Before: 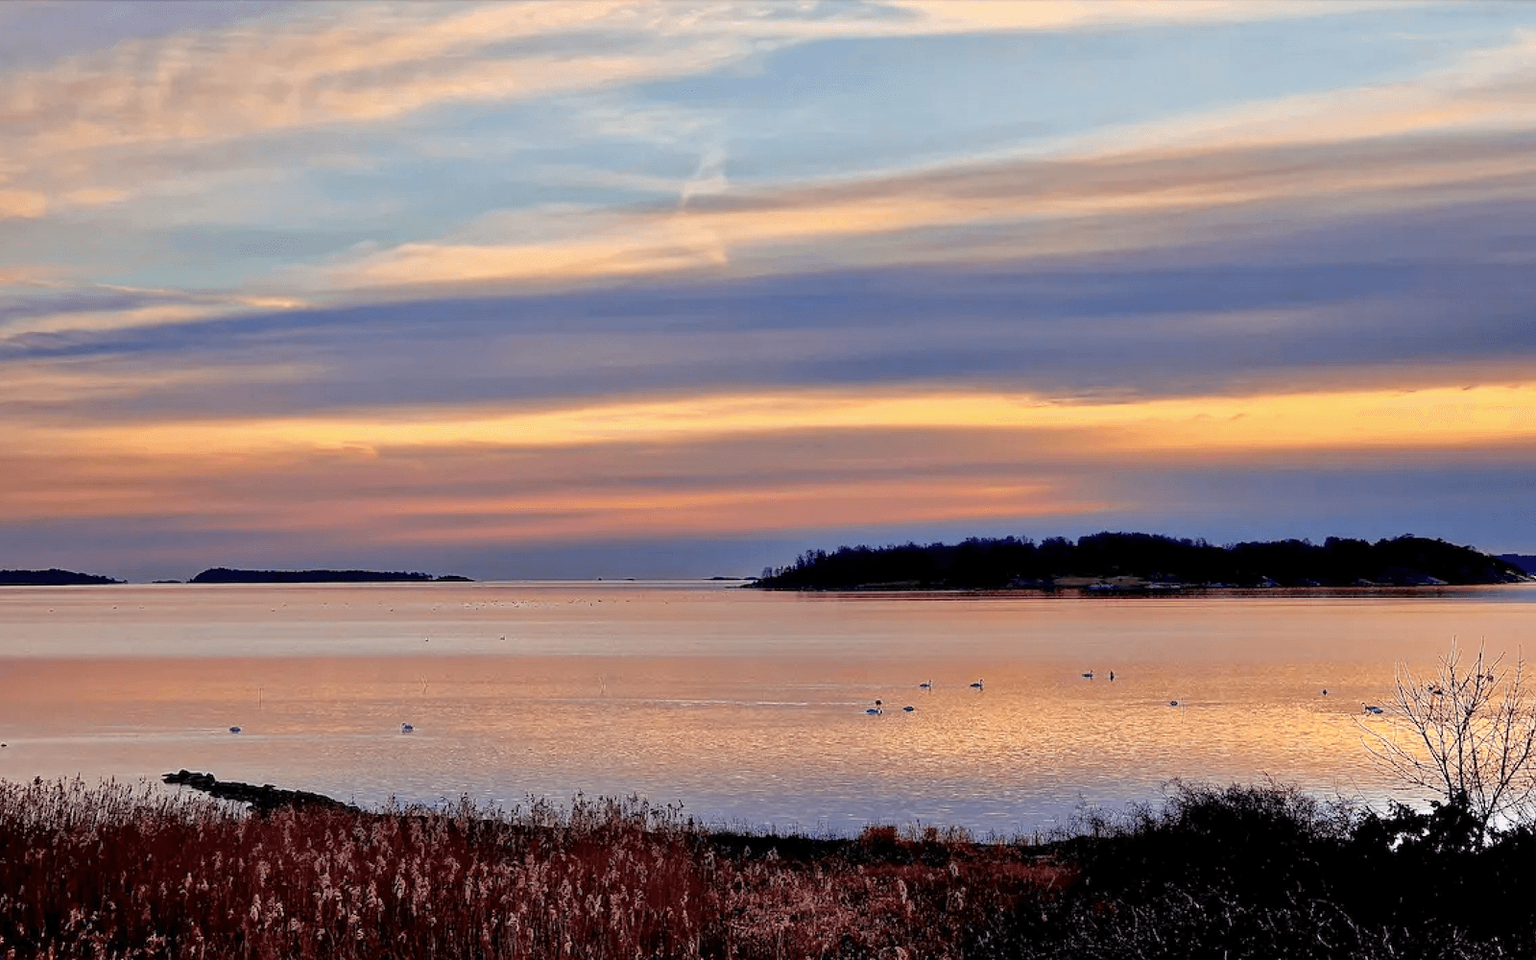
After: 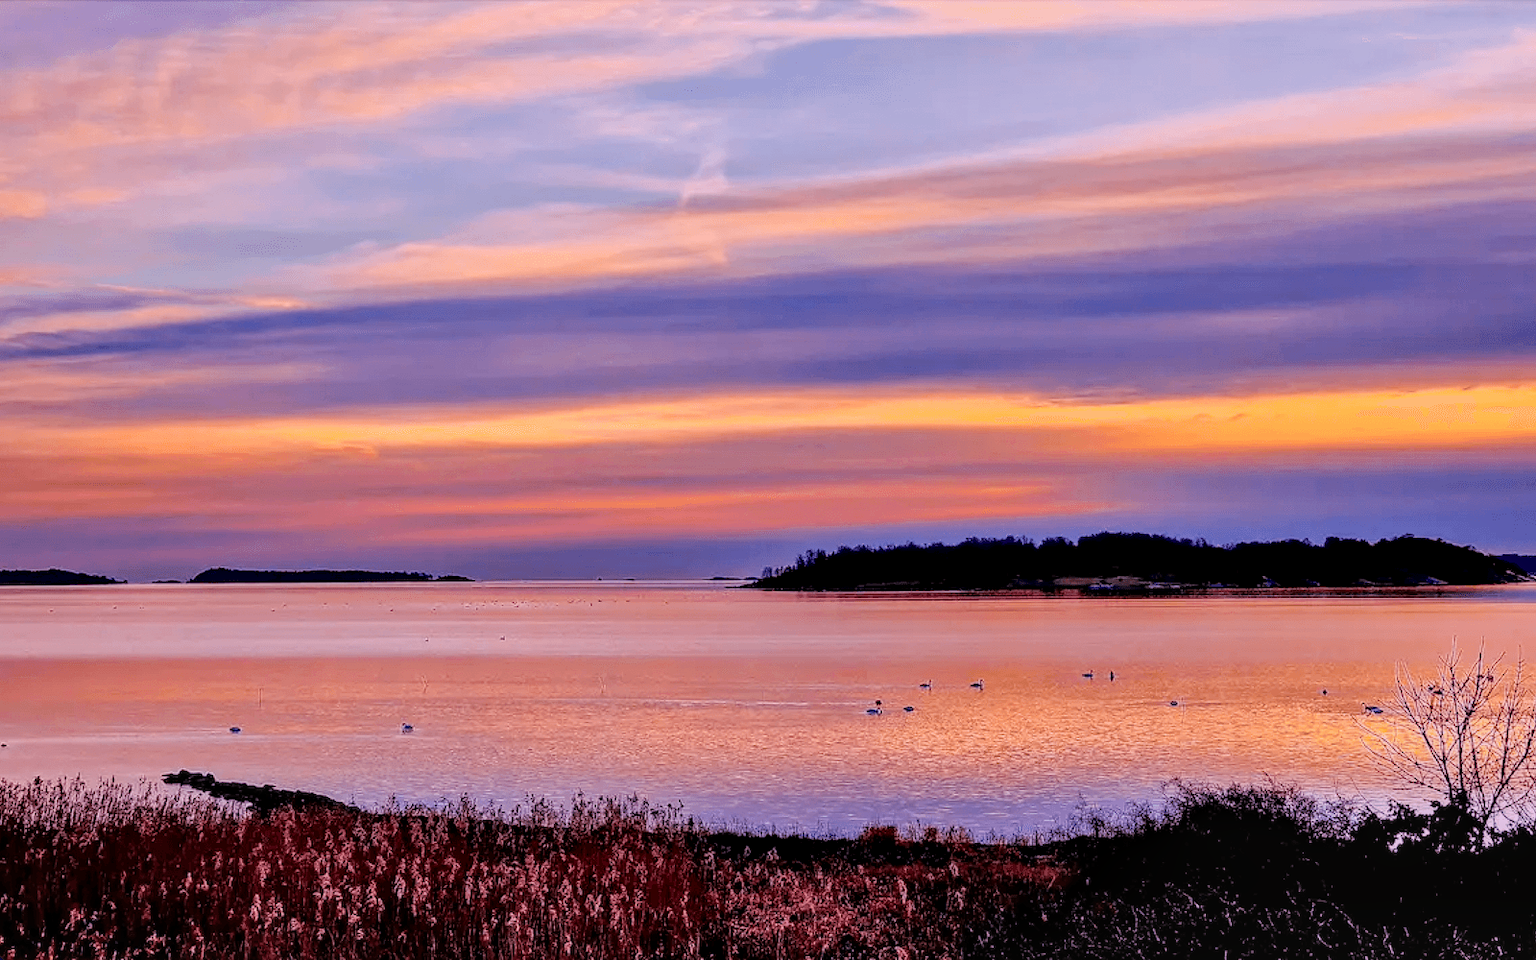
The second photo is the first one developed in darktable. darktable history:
filmic rgb: black relative exposure -7.65 EV, white relative exposure 4.56 EV, hardness 3.61
local contrast: highlights 62%, detail 143%, midtone range 0.422
color calibration: output R [1.063, -0.012, -0.003, 0], output B [-0.079, 0.047, 1, 0], illuminant as shot in camera, x 0.363, y 0.385, temperature 4539.03 K
color balance rgb: shadows lift › chroma 2.061%, shadows lift › hue 52.88°, highlights gain › luminance 17.965%, global offset › luminance 0.482%, perceptual saturation grading › global saturation 40.289%, global vibrance 20%
